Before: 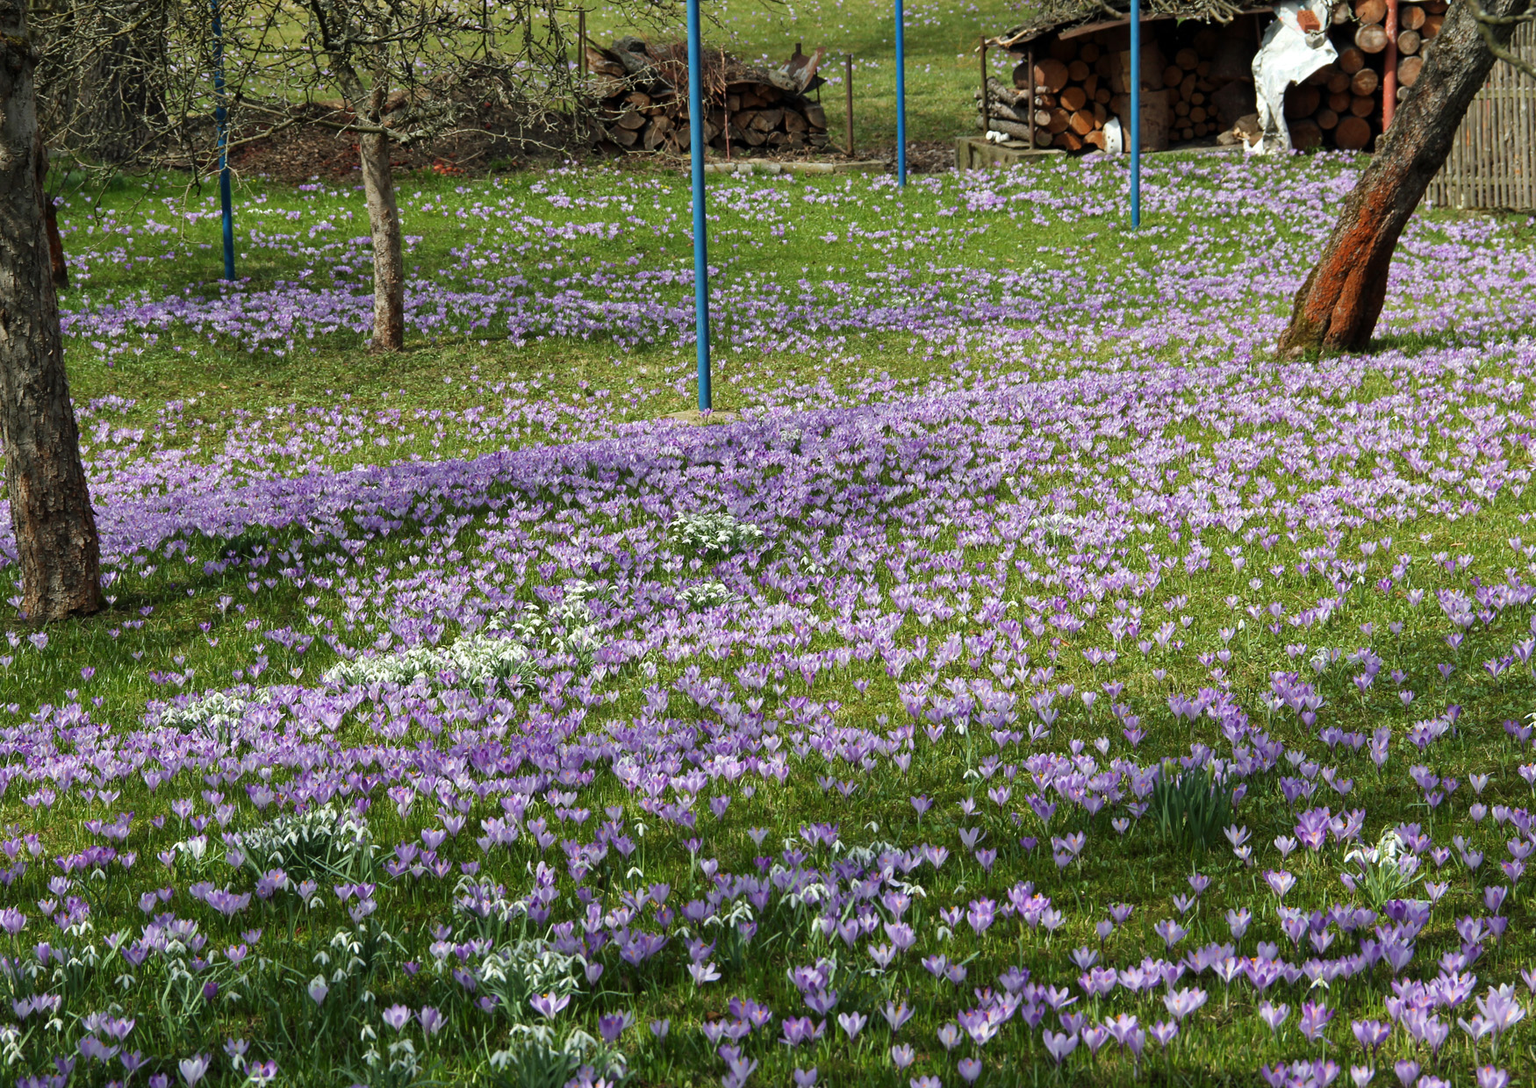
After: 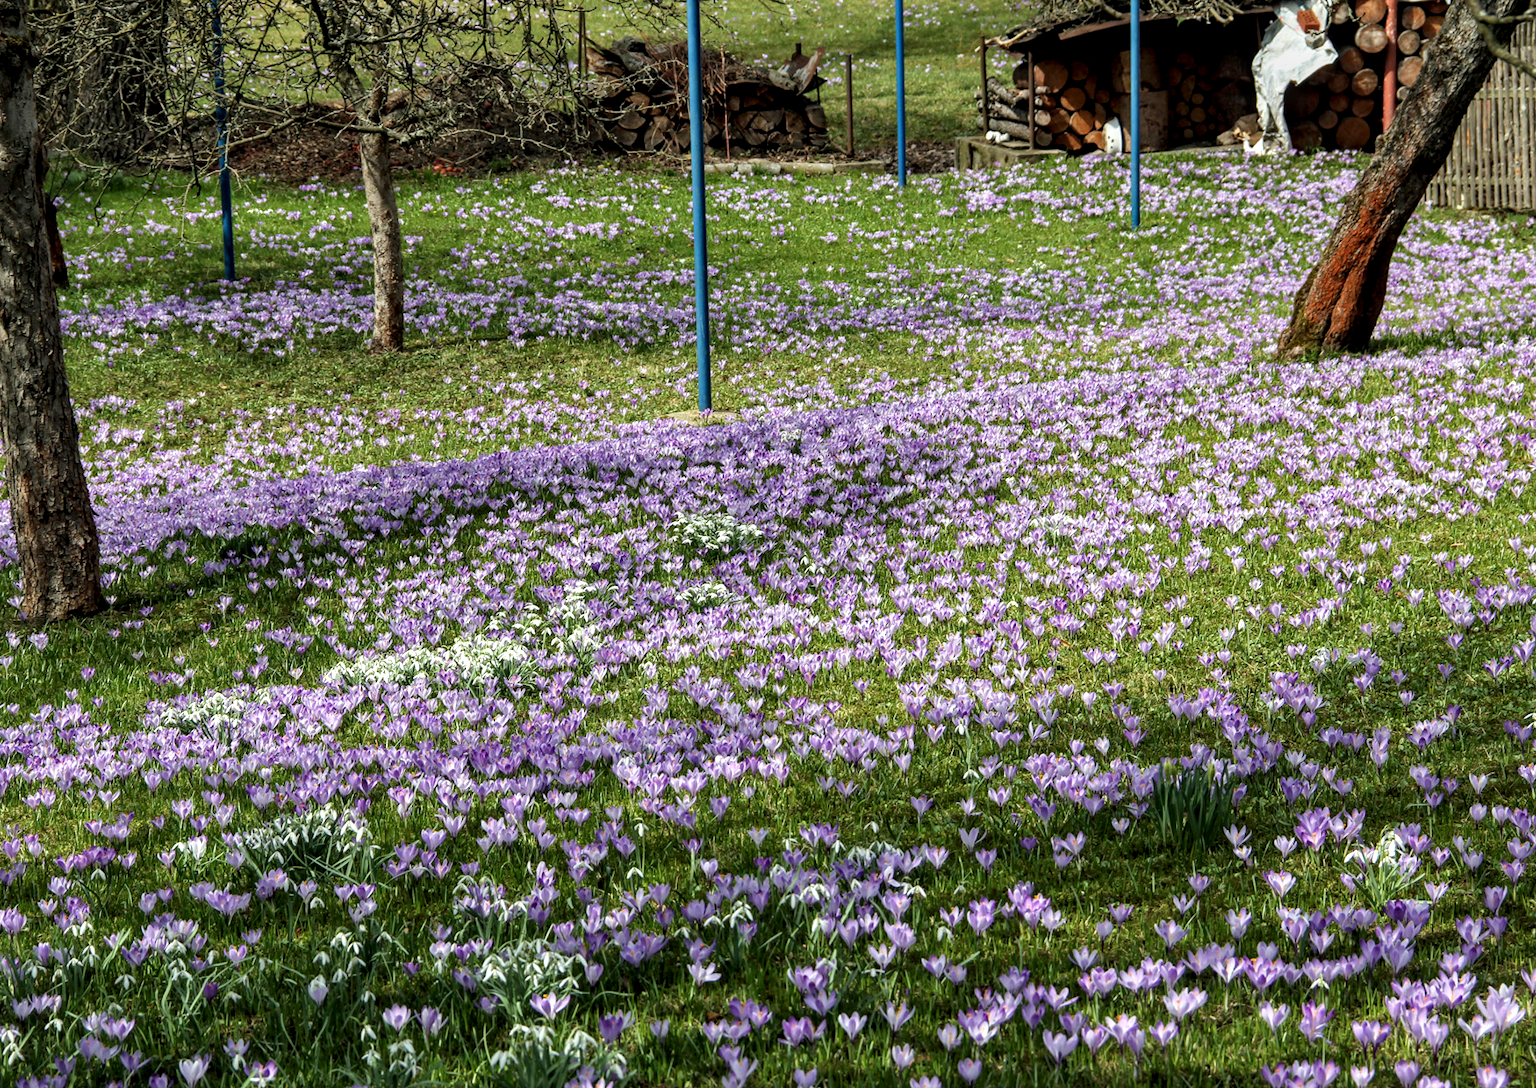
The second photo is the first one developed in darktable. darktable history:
local contrast: detail 150%
color correction: highlights a* -0.078, highlights b* 0.077
